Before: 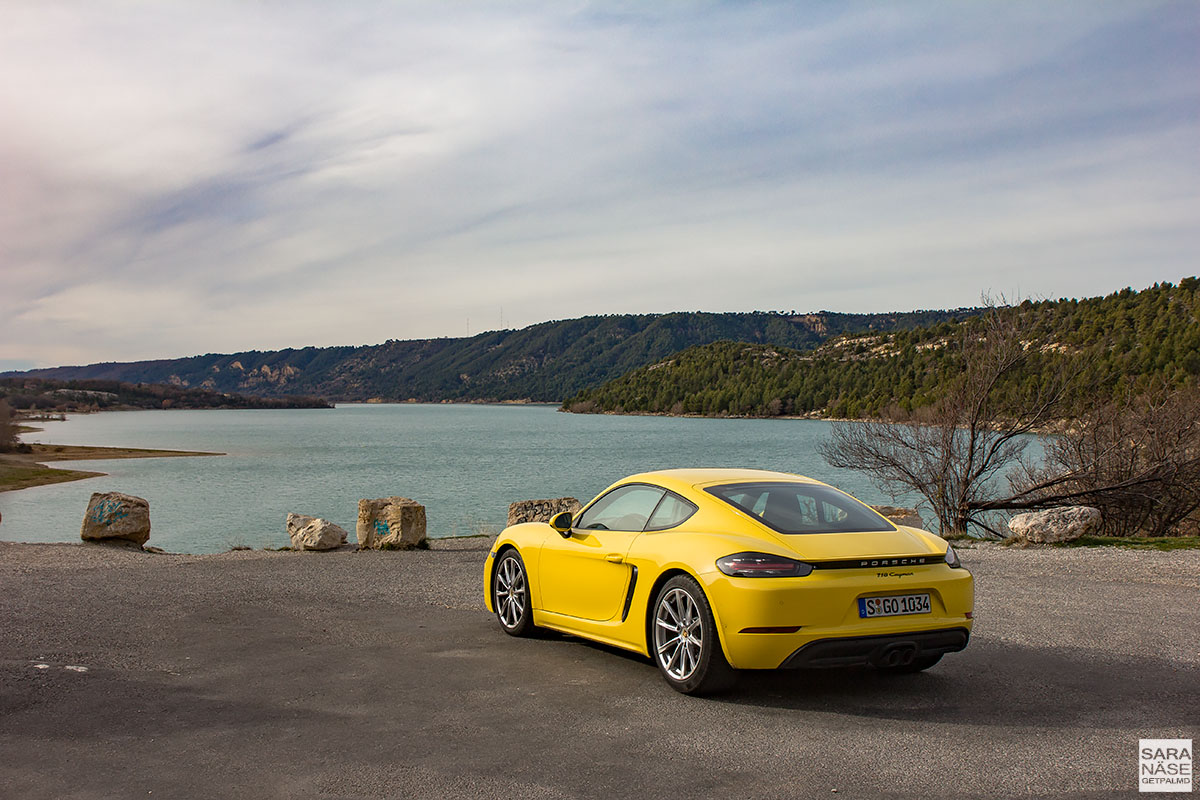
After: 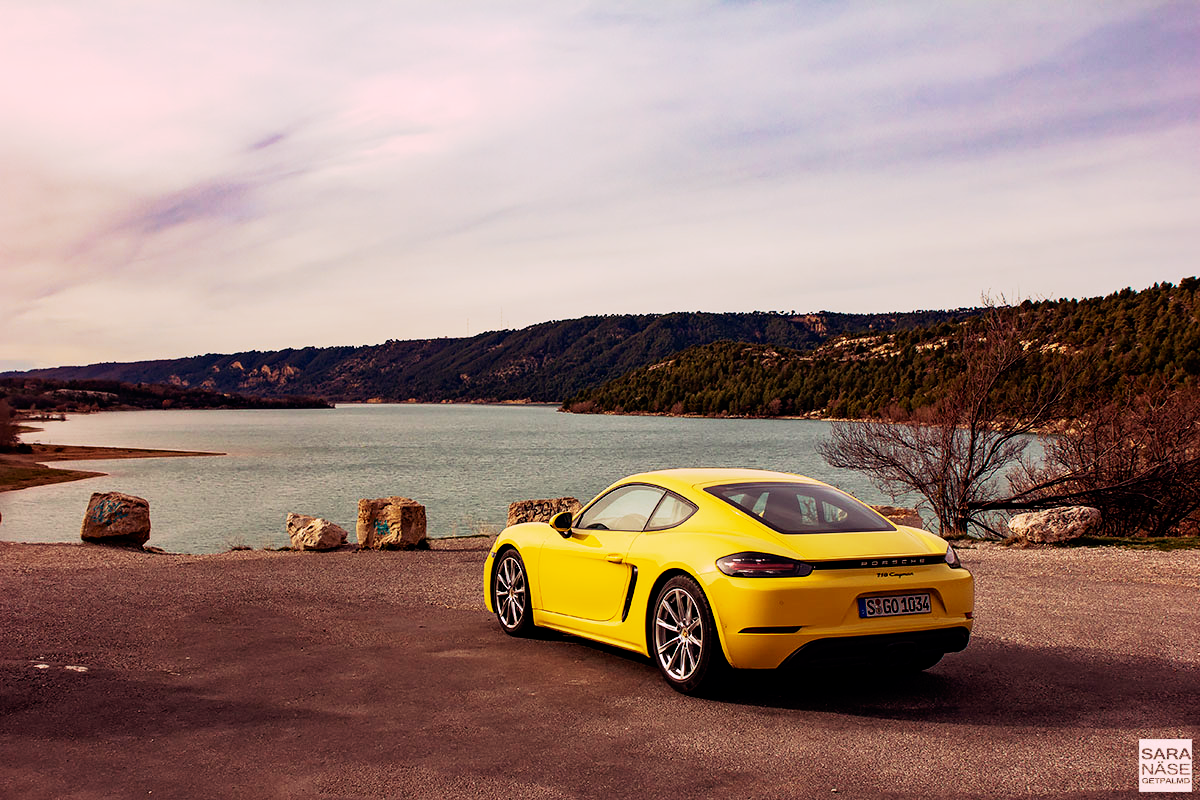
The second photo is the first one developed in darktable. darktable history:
tone curve: curves: ch0 [(0, 0) (0.003, 0.001) (0.011, 0.001) (0.025, 0.001) (0.044, 0.001) (0.069, 0.003) (0.1, 0.007) (0.136, 0.013) (0.177, 0.032) (0.224, 0.083) (0.277, 0.157) (0.335, 0.237) (0.399, 0.334) (0.468, 0.446) (0.543, 0.562) (0.623, 0.683) (0.709, 0.801) (0.801, 0.869) (0.898, 0.918) (1, 1)], preserve colors none
color look up table: target L [94.83, 86.96, 89.45, 77.78, 81.68, 69.3, 65.36, 66.53, 58.19, 56.72, 50.32, 46.53, 42.21, 24.54, 201.29, 72.63, 71.79, 65.15, 54.32, 55.5, 50.6, 44.03, 39.88, 31.89, 13.08, 88.07, 69.29, 67.98, 61.2, 54.42, 49.23, 49.15, 50.9, 44.88, 40.8, 44.38, 27.86, 29.75, 27.4, 16.02, 0.235, 98.83, 80.96, 77.59, 72.43, 65.7, 63.2, 46.84, 27.41], target a [1.158, -15.37, -6.387, -58.28, 5.039, -52.71, -43.85, -8.061, -20.6, -31.95, -32.01, -8.613, 5.578, -13.85, 0, 20.57, 16.01, 35.45, 39.66, 24.74, 53.86, 44.45, 39.12, 16.03, 18.02, 42.59, 33.57, 33.56, 66.04, 56.9, 18.37, 10.88, 56.5, 32.76, 43.39, 49.14, 24.6, 33.52, 34.28, 16.06, 2.131, 10.11, -45.07, -12.82, -28.02, -3.058, -25.17, 0.938, 0.802], target b [34.65, 74.72, 67.38, 26.21, 24.59, 49.43, 31.51, 47.68, 33.62, 13.67, 33.19, 7.338, 30.45, 10.36, -0.001, 42.84, 54.79, 16.45, 43.75, 20.88, 37.86, 14.02, 32.72, 13.23, 12.79, -24.21, -2.4, -56.14, -60.66, -7.533, -78.52, -25.85, -13.17, -3.53, -86.47, -40.76, -42.09, -27.64, -53.14, -11.04, -13.58, -7.377, -31.34, -5.167, -49.8, -57.44, -13.53, -37.76, -21.07], num patches 49
